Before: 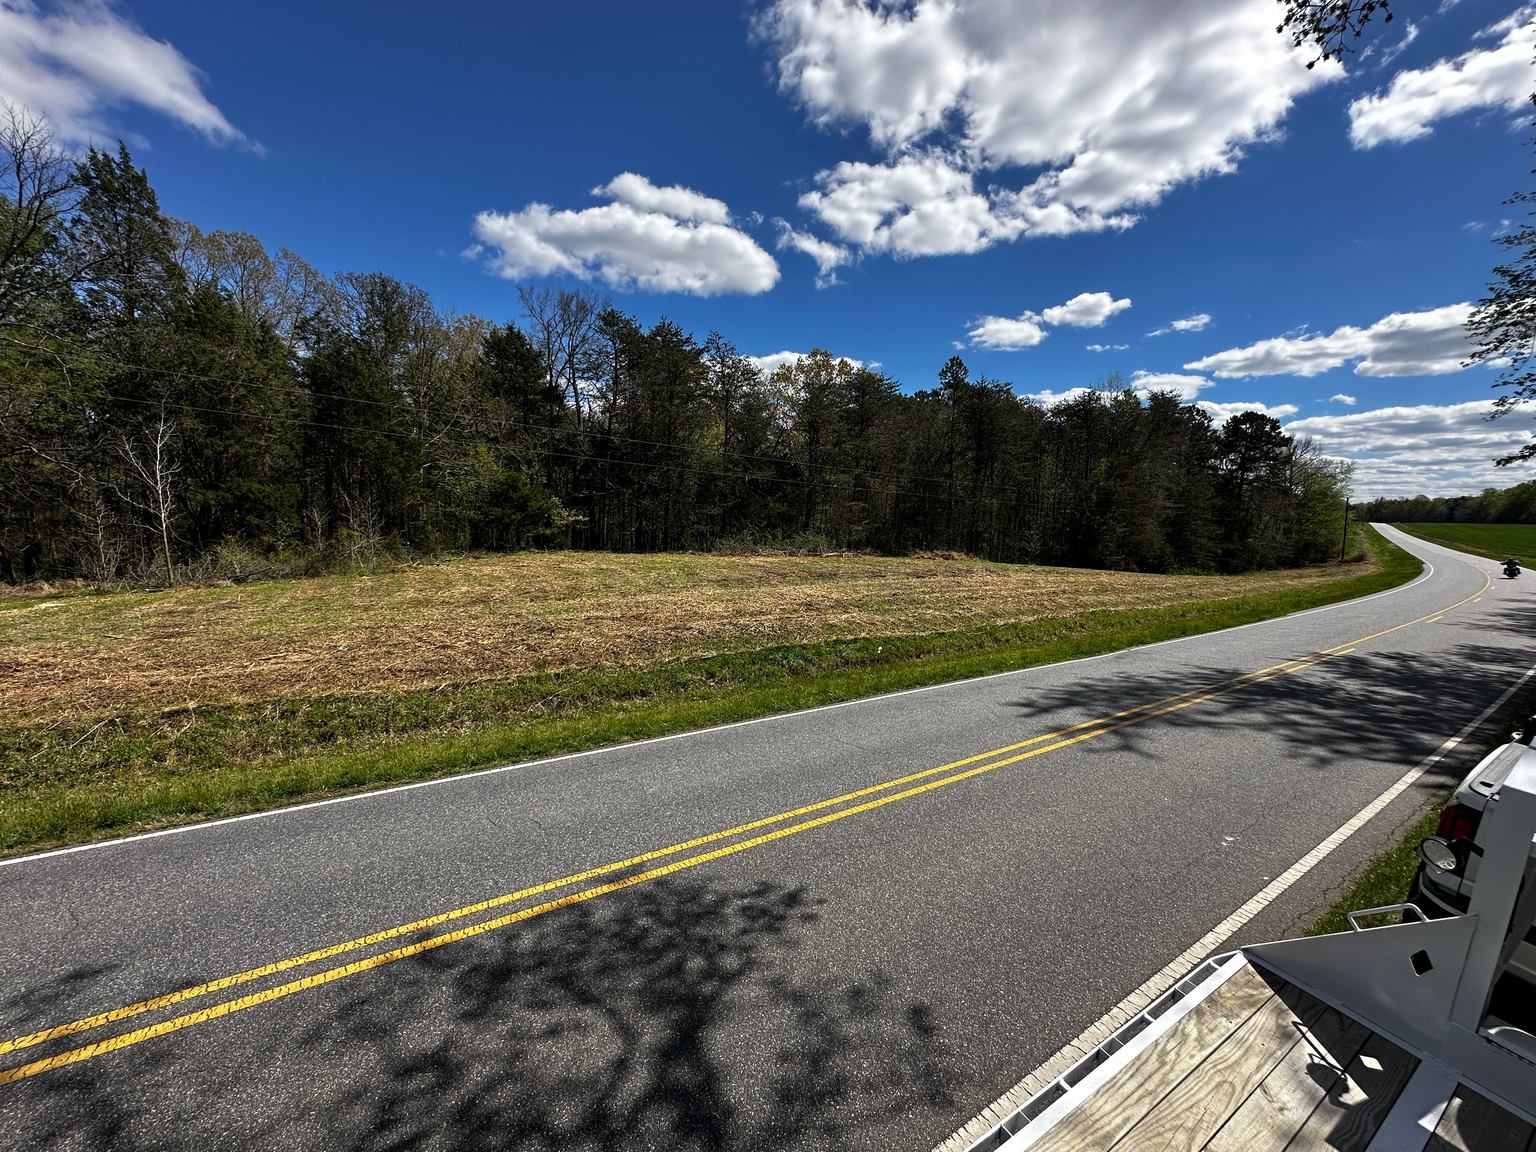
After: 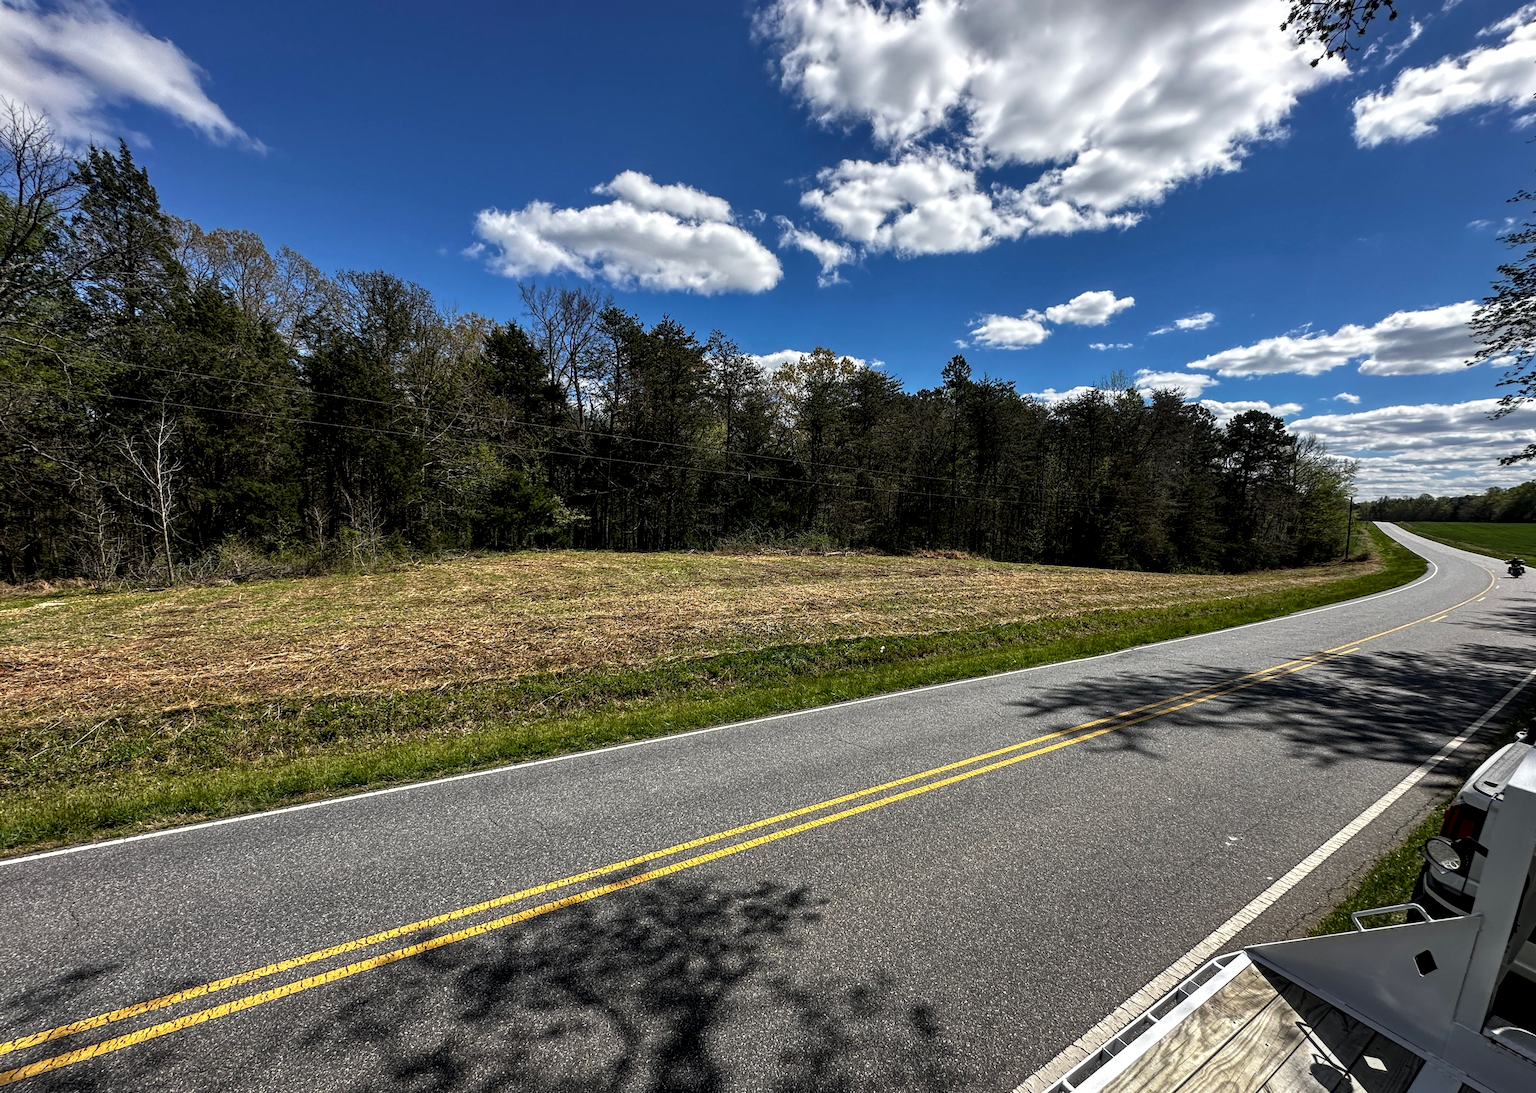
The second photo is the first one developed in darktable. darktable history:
crop: top 0.252%, right 0.256%, bottom 5.074%
local contrast: detail 130%
